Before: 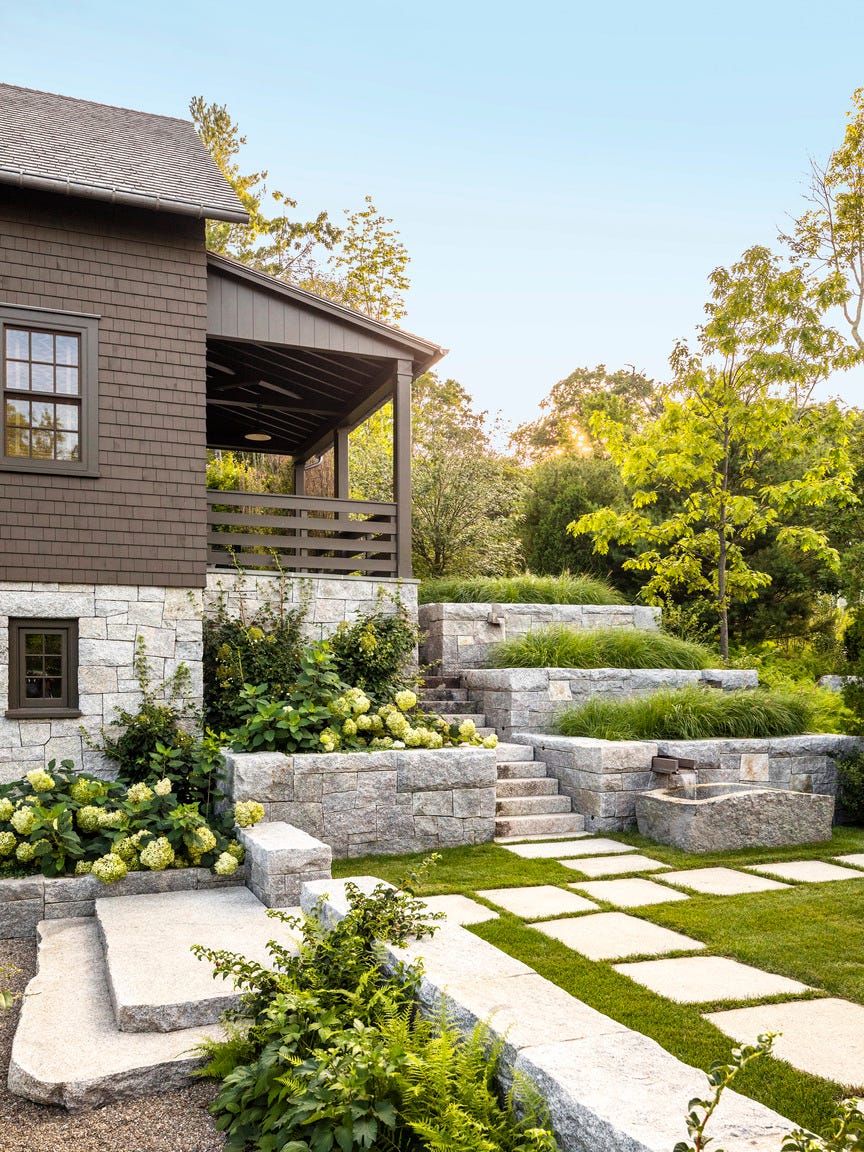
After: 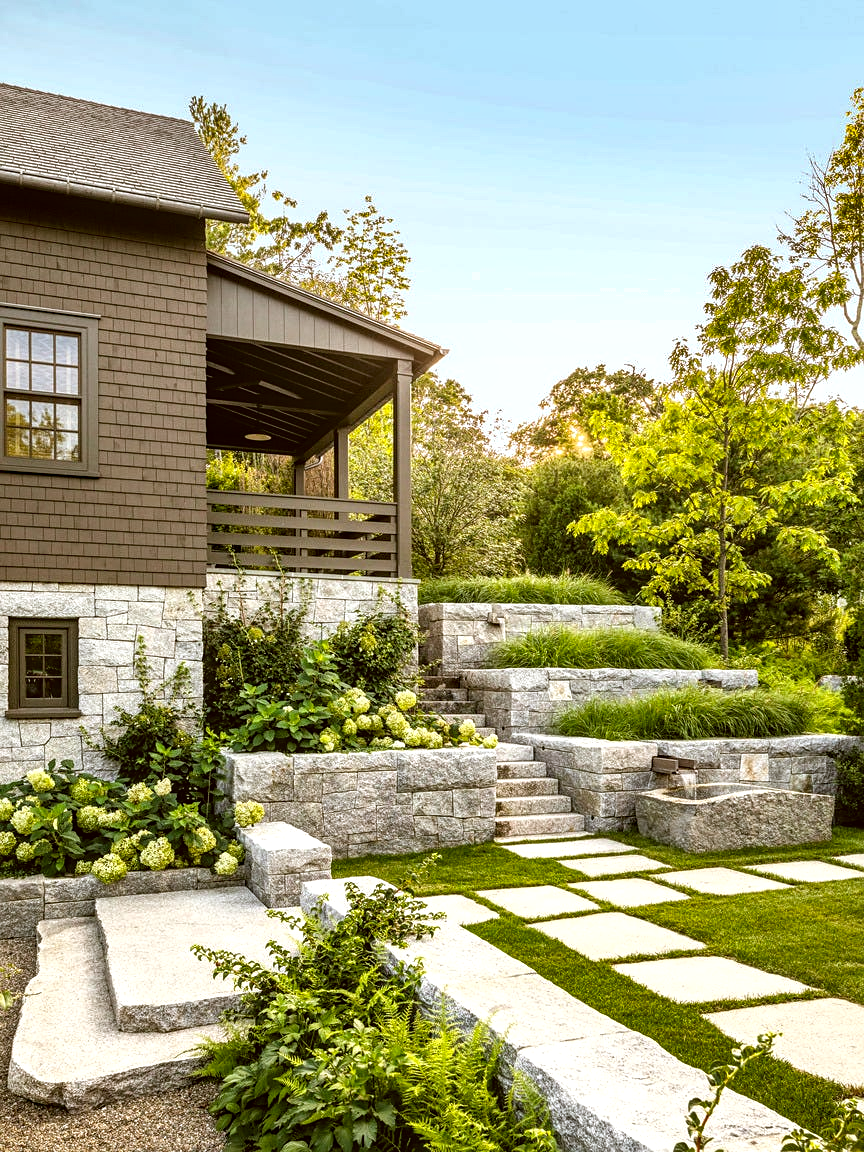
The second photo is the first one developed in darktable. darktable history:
exposure: exposure -0.241 EV, compensate highlight preservation false
color calibration: illuminant as shot in camera, x 0.358, y 0.373, temperature 4628.91 K
sharpen: amount 0.202
local contrast: on, module defaults
shadows and highlights: soften with gaussian
color correction: highlights a* -1.58, highlights b* 10.48, shadows a* 0.821, shadows b* 18.69
tone equalizer: -8 EV -0.402 EV, -7 EV -0.395 EV, -6 EV -0.359 EV, -5 EV -0.216 EV, -3 EV 0.199 EV, -2 EV 0.345 EV, -1 EV 0.388 EV, +0 EV 0.409 EV
